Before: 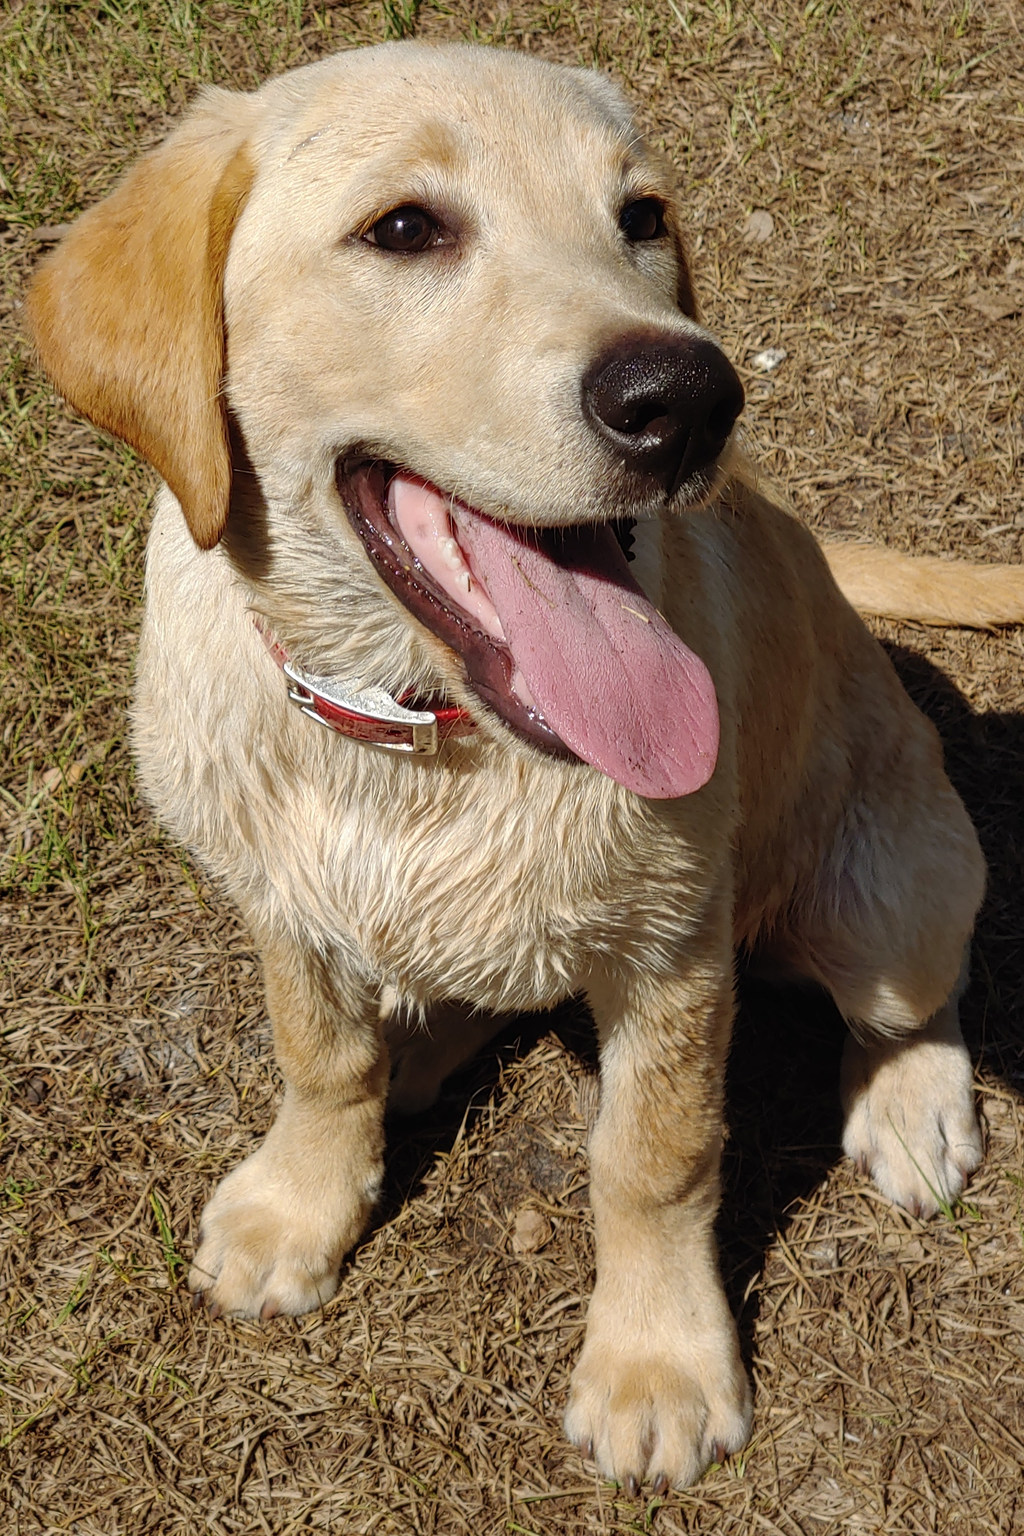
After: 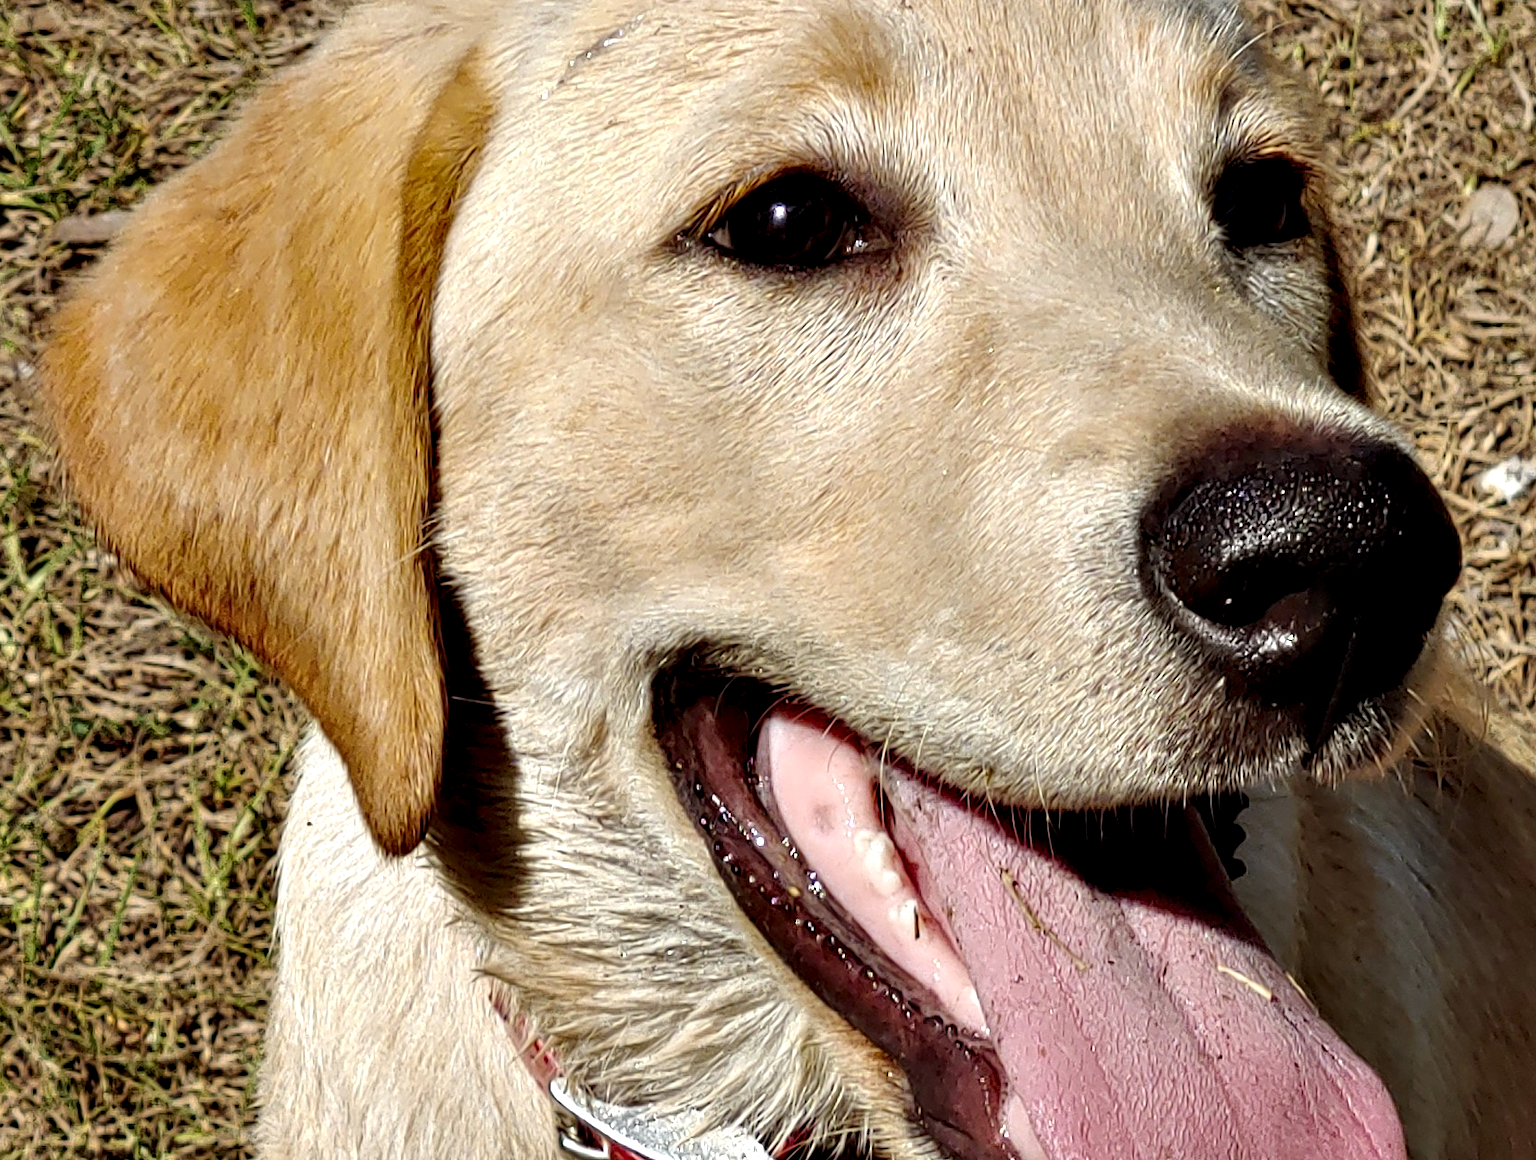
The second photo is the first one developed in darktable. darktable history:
crop: left 0.563%, top 7.642%, right 23.563%, bottom 54.149%
contrast equalizer: octaves 7, y [[0.6 ×6], [0.55 ×6], [0 ×6], [0 ×6], [0 ×6]]
